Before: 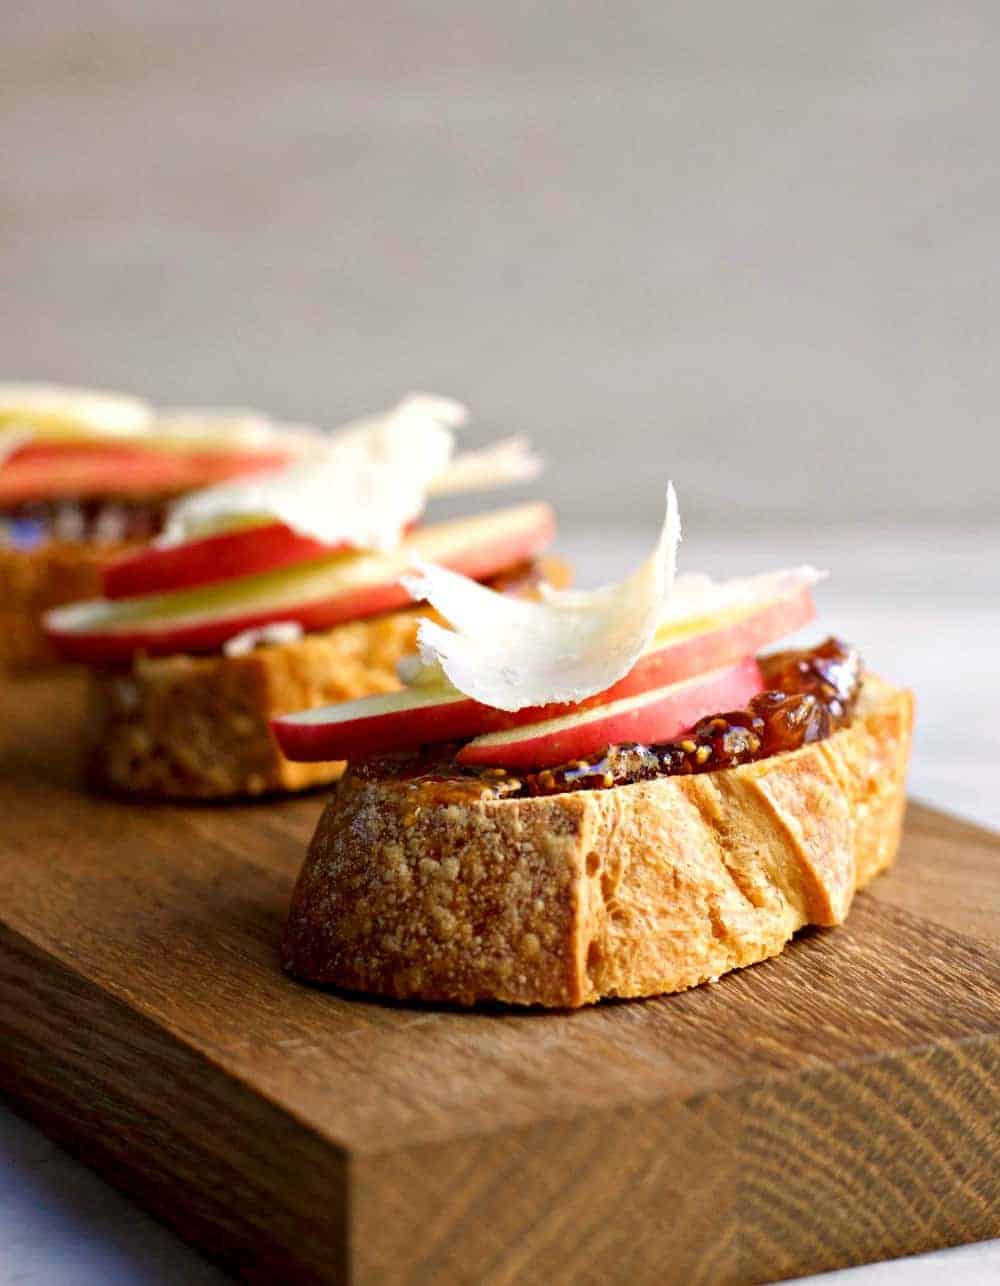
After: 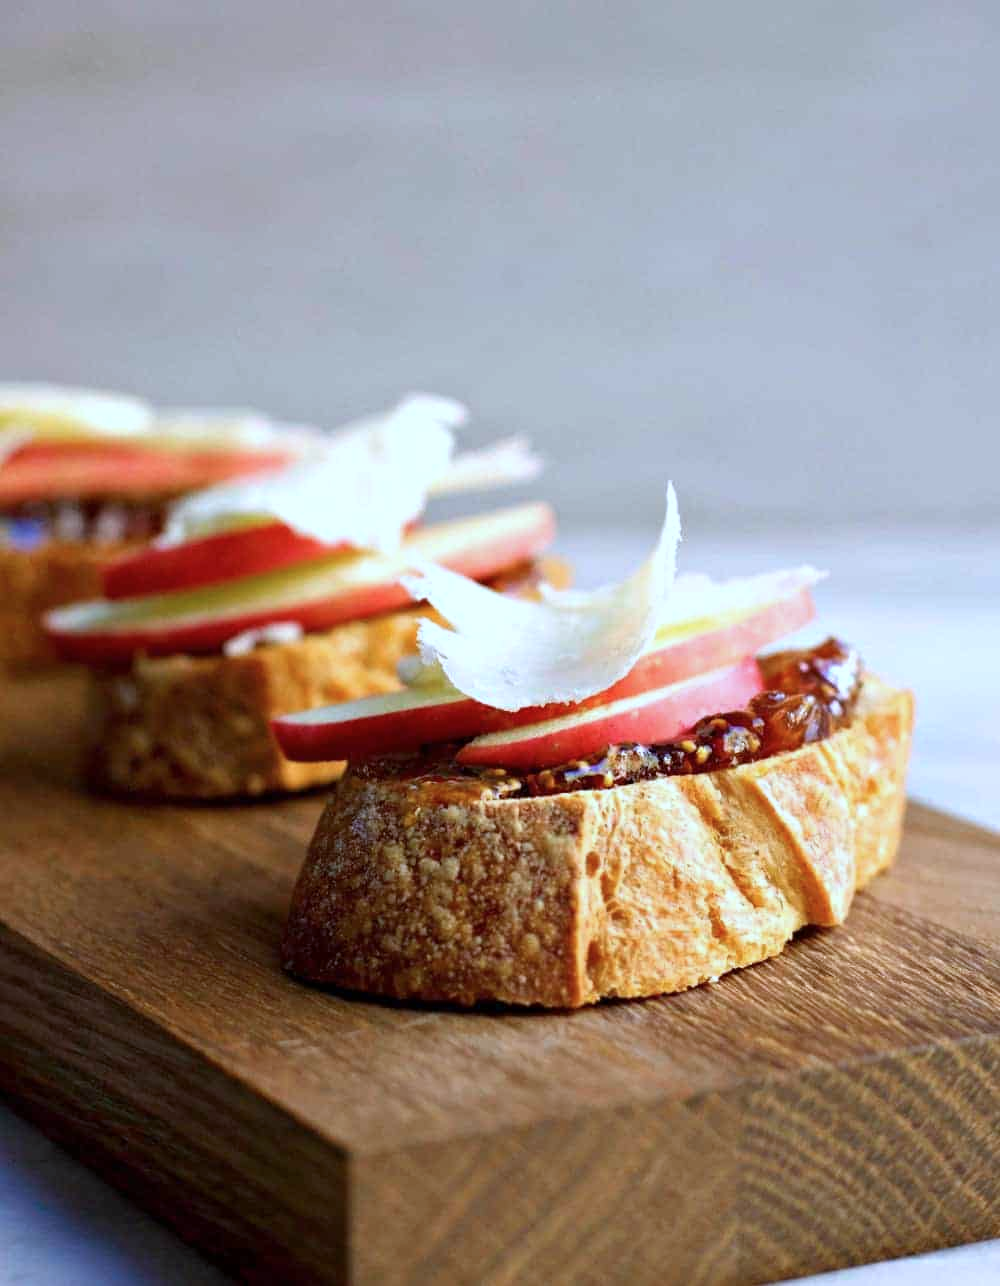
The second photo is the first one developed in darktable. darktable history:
color calibration: x 0.38, y 0.391, temperature 4086.74 K
